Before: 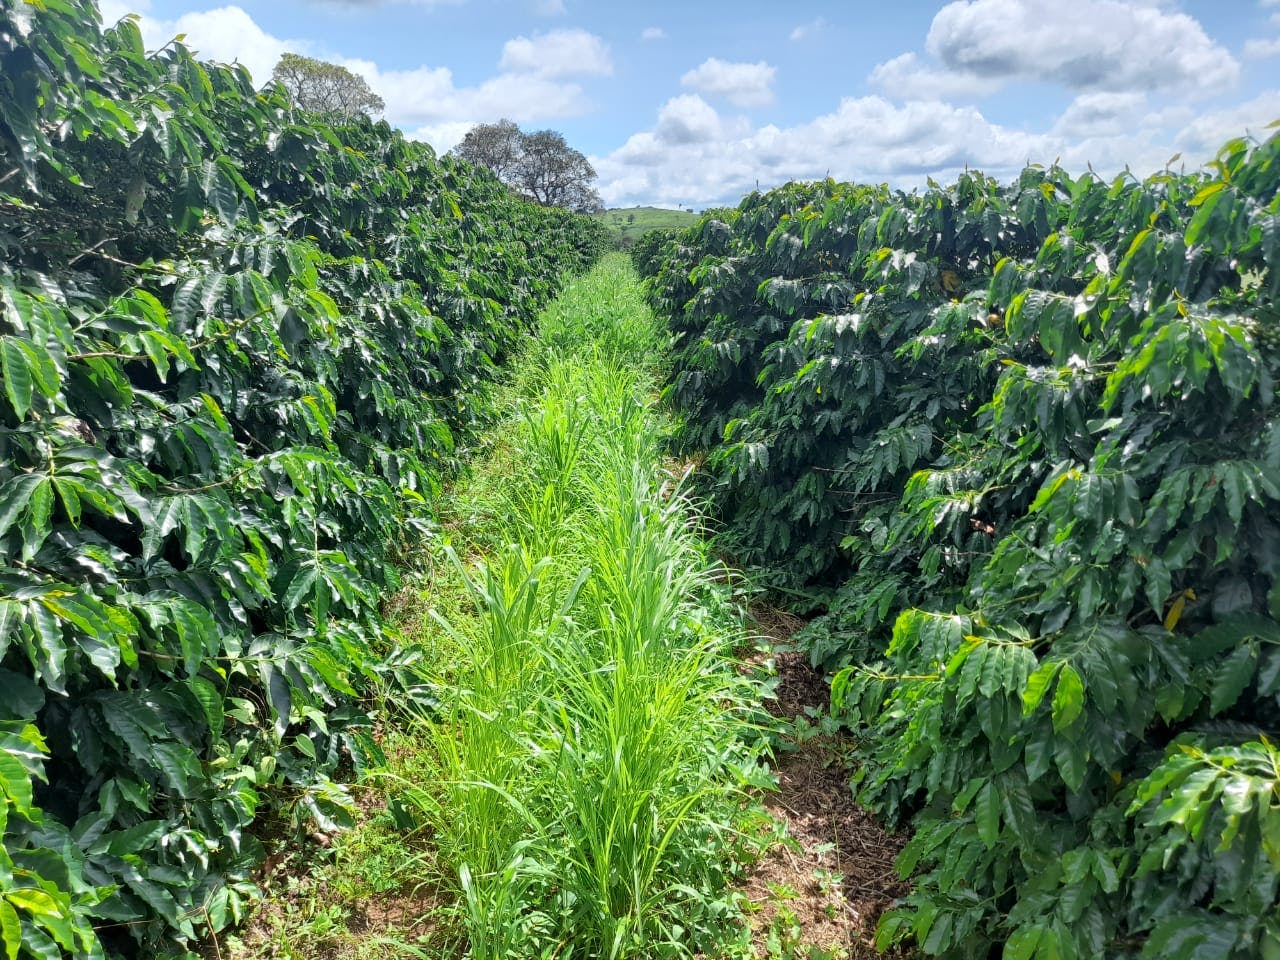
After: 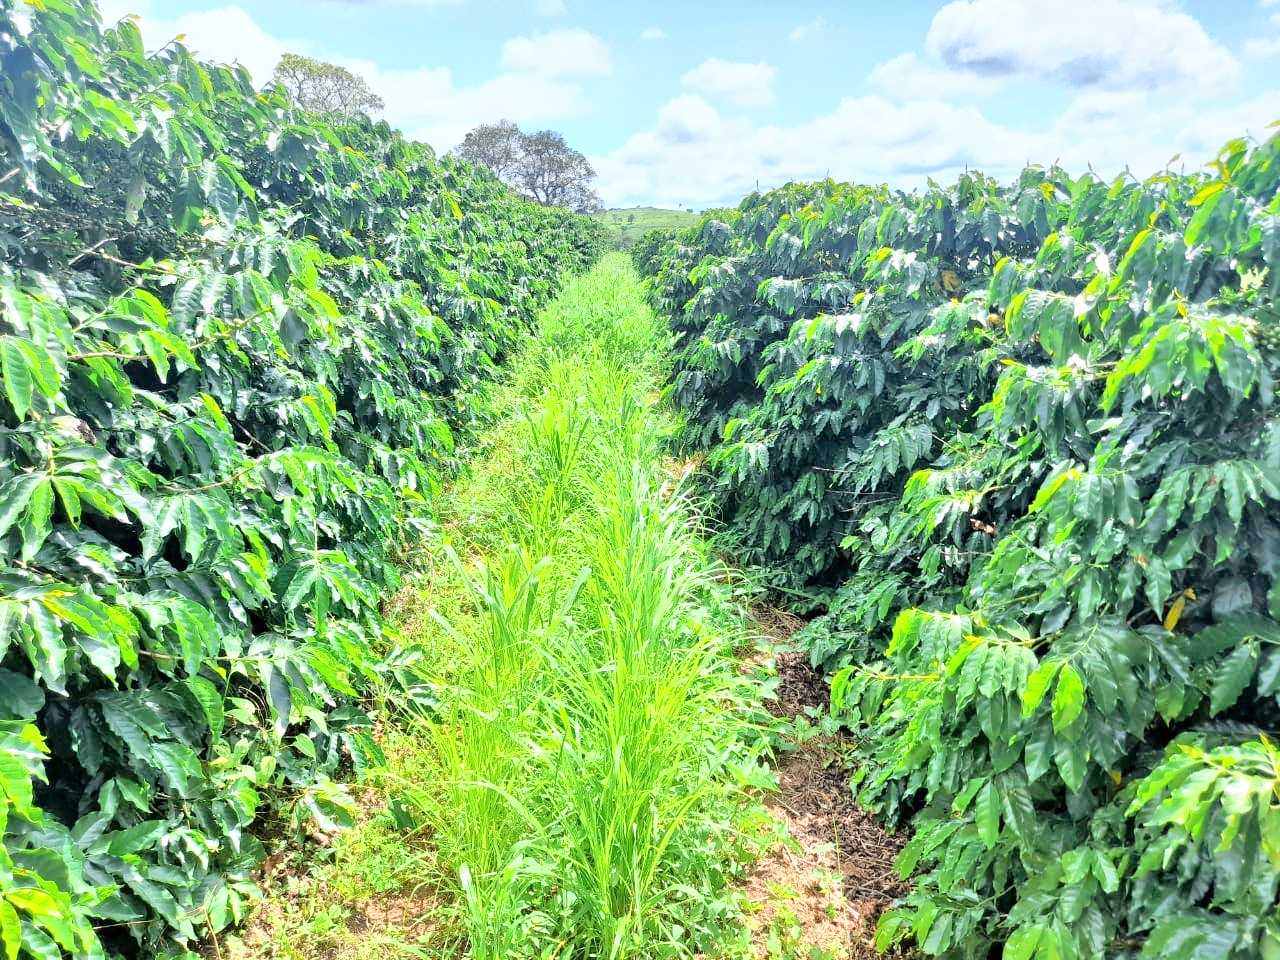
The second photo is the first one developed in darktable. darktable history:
tone equalizer: -7 EV 0.15 EV, -6 EV 0.6 EV, -5 EV 1.15 EV, -4 EV 1.33 EV, -3 EV 1.15 EV, -2 EV 0.6 EV, -1 EV 0.15 EV, mask exposure compensation -0.5 EV
base curve: curves: ch0 [(0, 0) (0.557, 0.834) (1, 1)]
